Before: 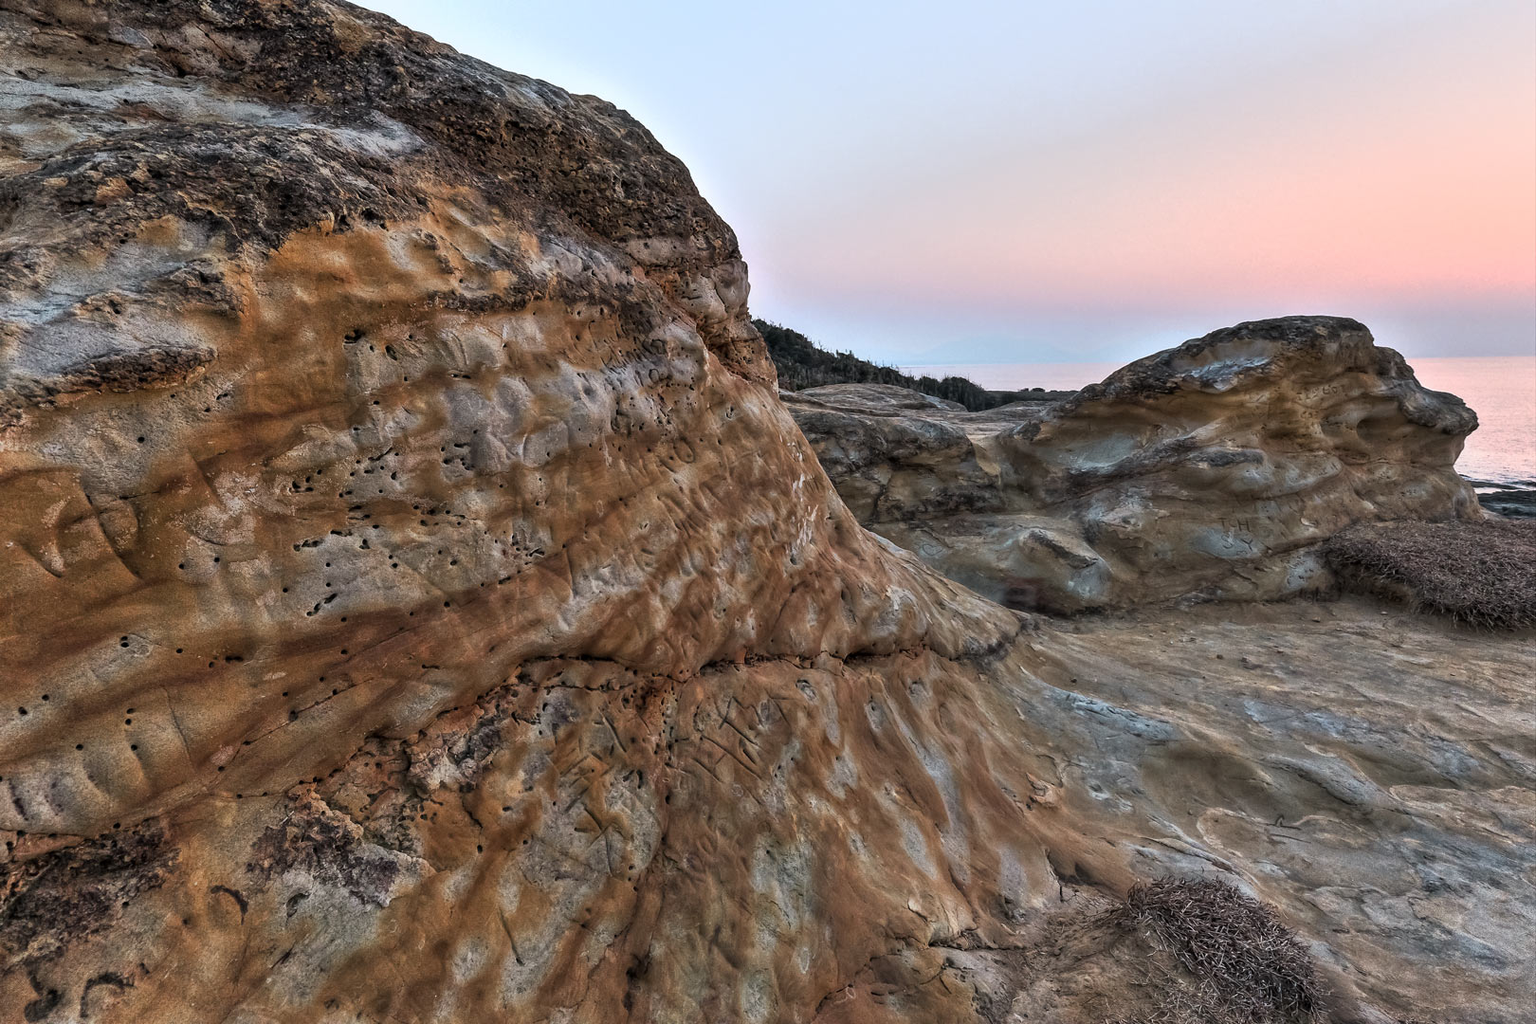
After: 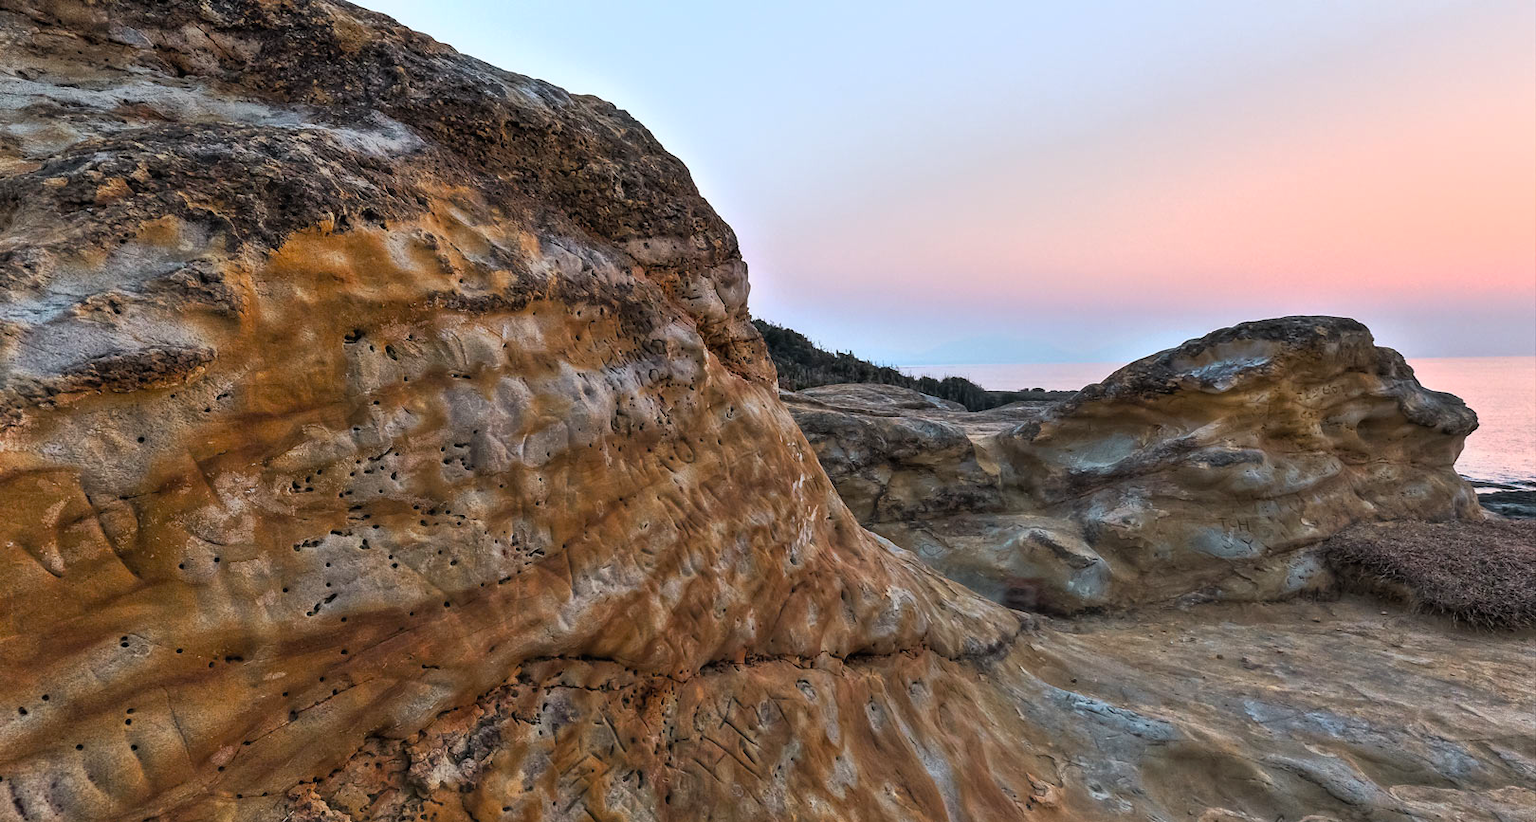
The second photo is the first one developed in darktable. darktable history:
color balance rgb: perceptual saturation grading › global saturation 20%, global vibrance 20%
crop: bottom 19.644%
local contrast: mode bilateral grid, contrast 100, coarseness 100, detail 94%, midtone range 0.2
